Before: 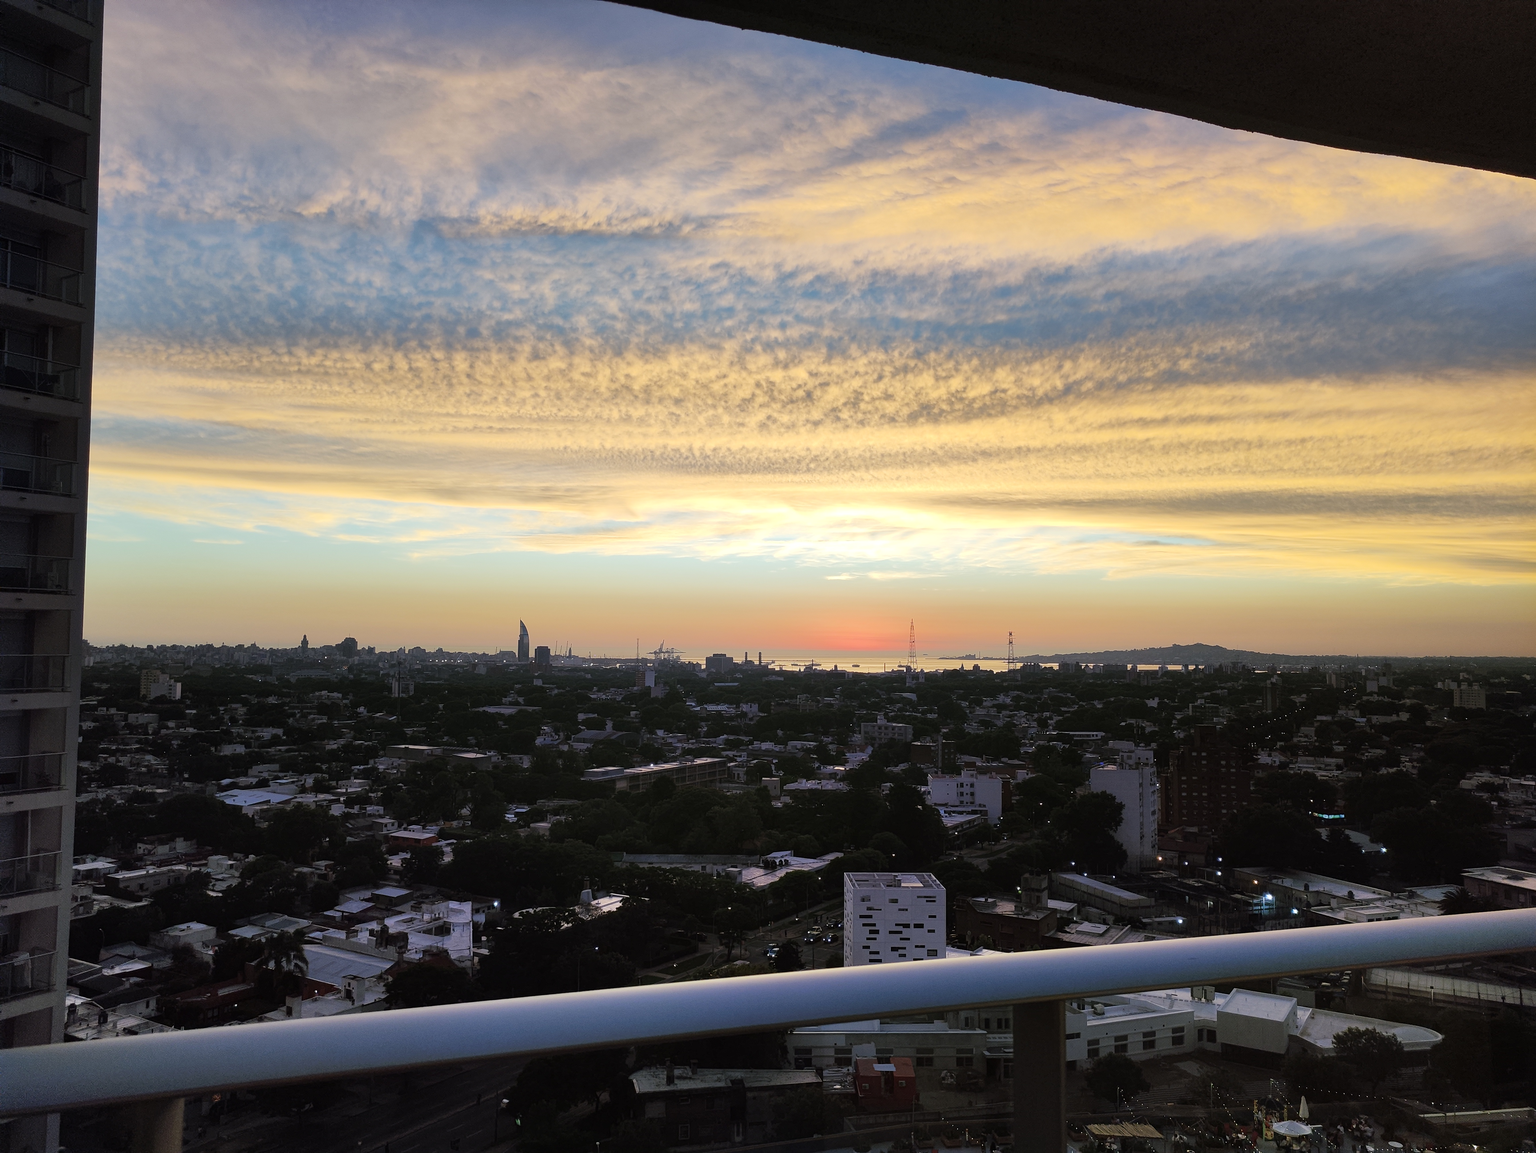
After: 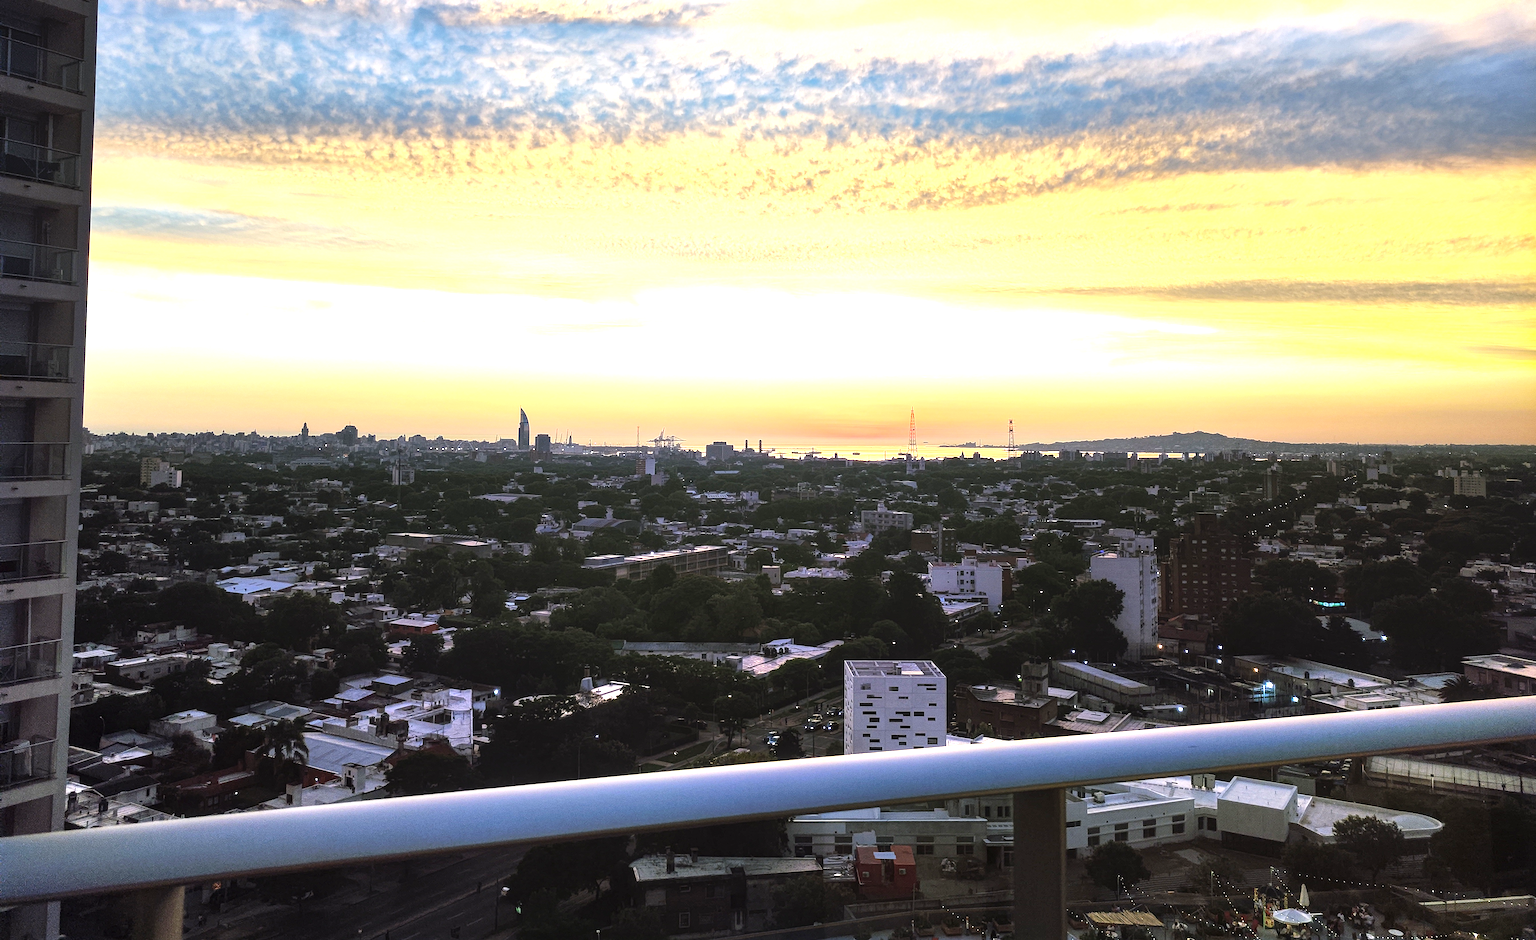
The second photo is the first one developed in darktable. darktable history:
crop and rotate: top 18.455%
local contrast: on, module defaults
color balance rgb: shadows lift › luminance -19.76%, perceptual saturation grading › global saturation 9.895%, perceptual brilliance grading › global brilliance 17.498%, global vibrance 20%
exposure: exposure 0.643 EV, compensate highlight preservation false
